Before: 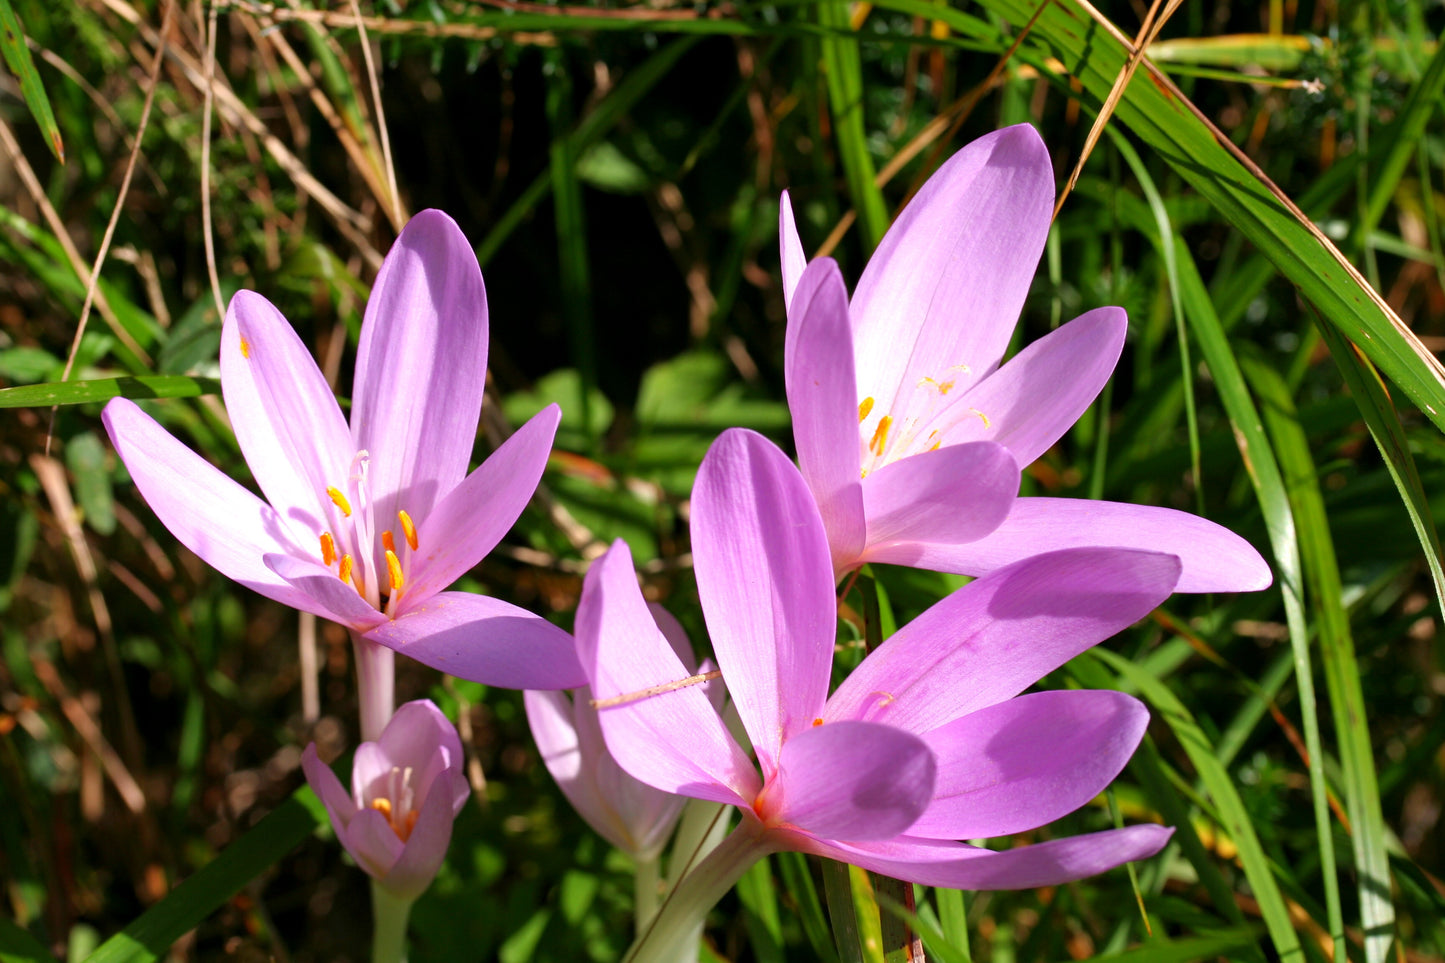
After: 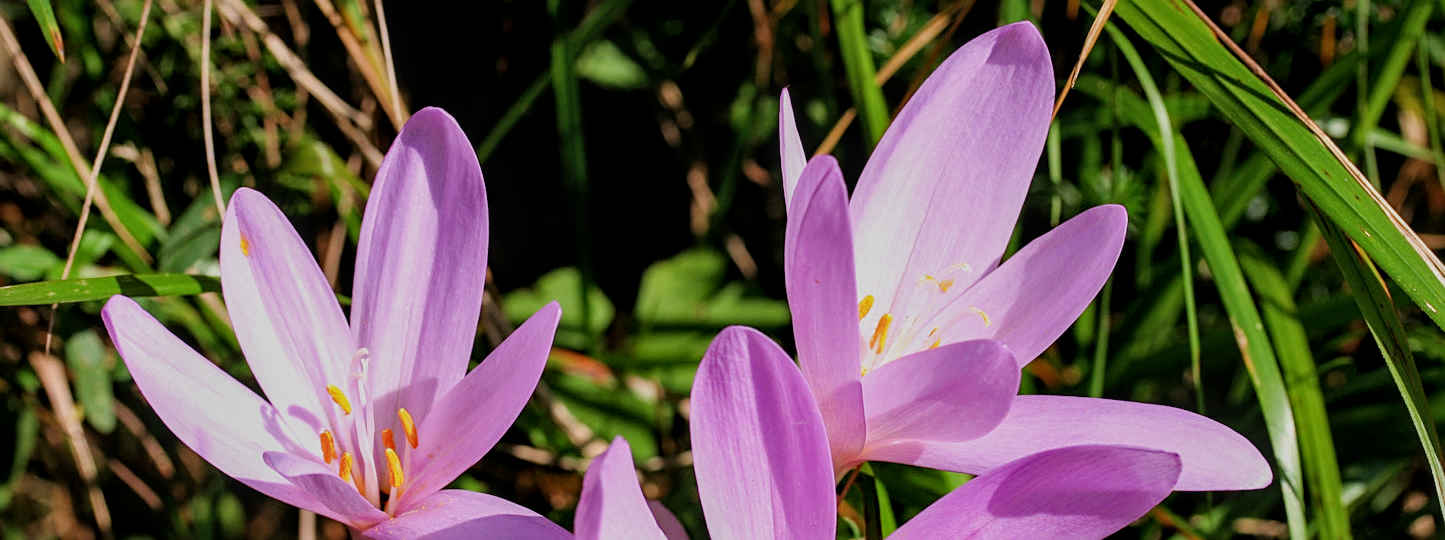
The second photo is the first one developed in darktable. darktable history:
sharpen: on, module defaults
local contrast: on, module defaults
filmic rgb: black relative exposure -7.65 EV, white relative exposure 4.56 EV, hardness 3.61, contrast 0.995
crop and rotate: top 10.598%, bottom 33.249%
